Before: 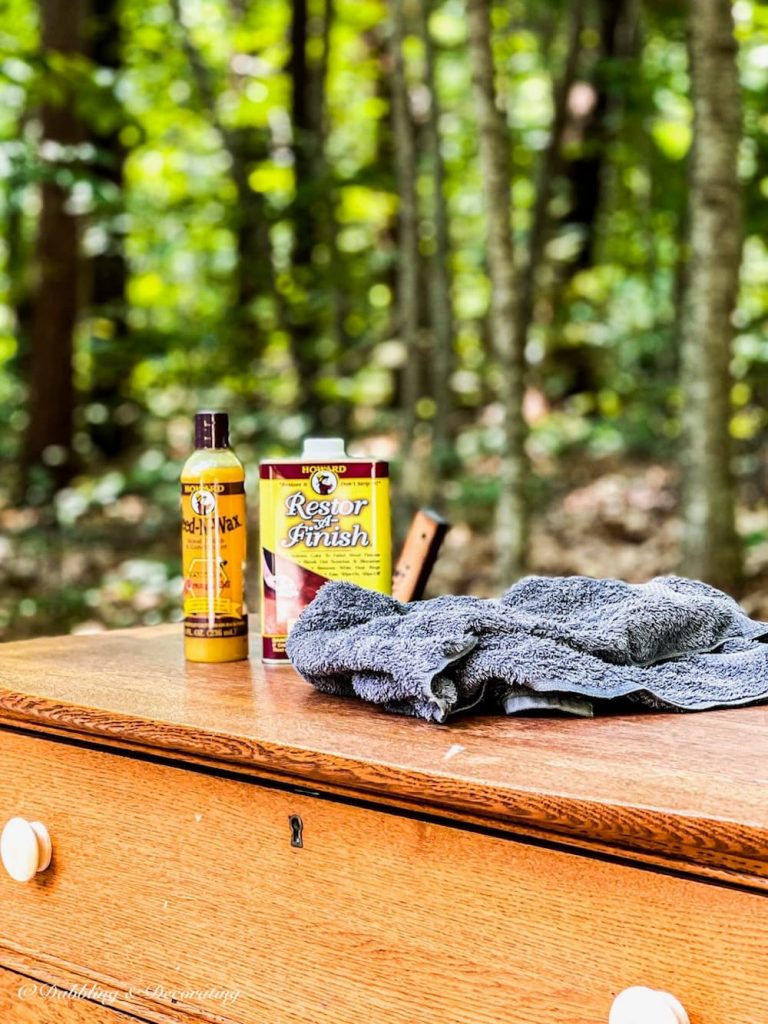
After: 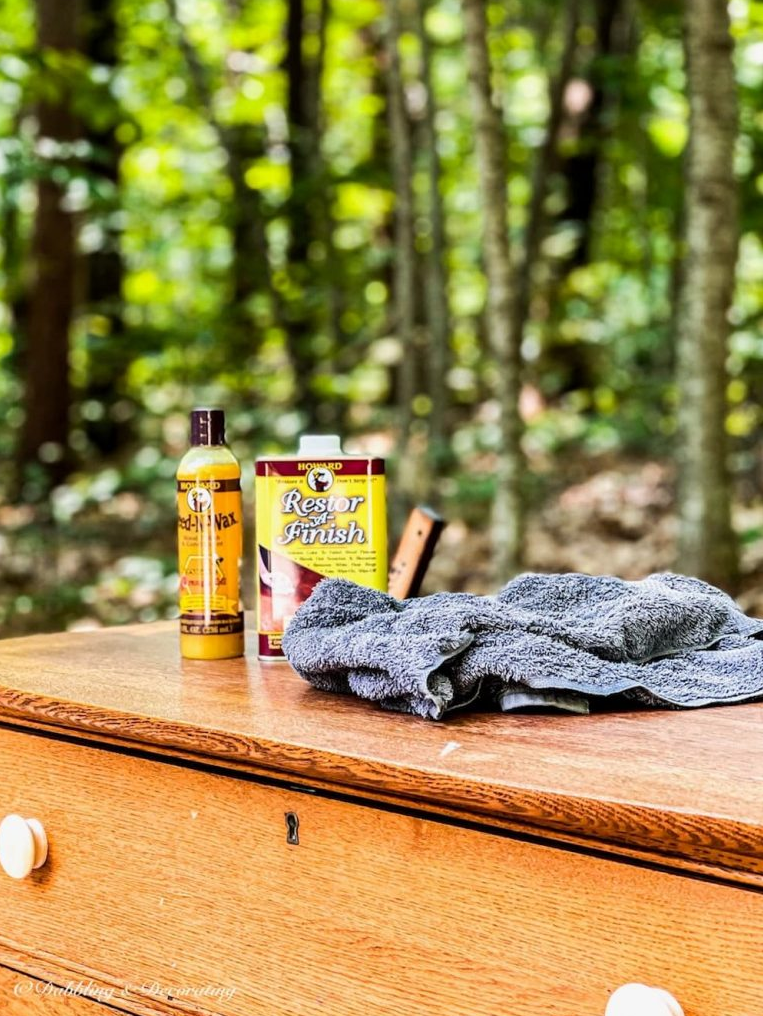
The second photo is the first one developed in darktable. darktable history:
crop and rotate: left 0.558%, top 0.385%, bottom 0.318%
